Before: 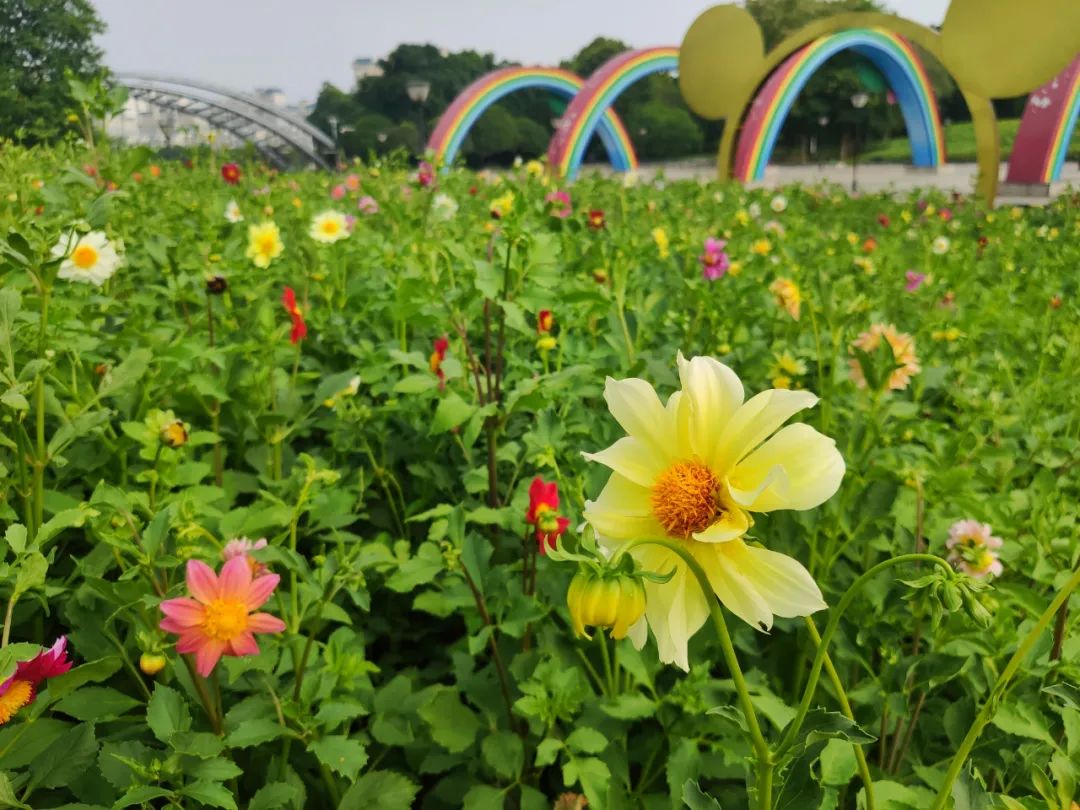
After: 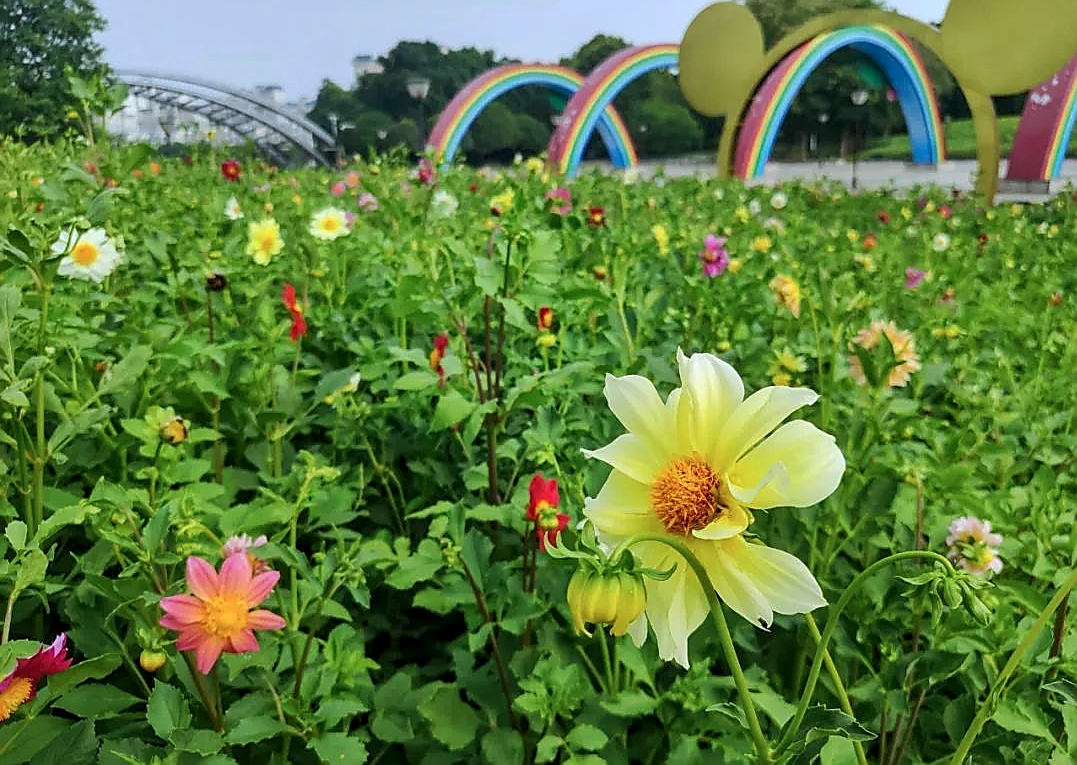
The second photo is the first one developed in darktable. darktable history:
sharpen: radius 1.4, amount 1.25, threshold 0.7
local contrast: on, module defaults
color calibration: x 0.37, y 0.382, temperature 4313.32 K
white balance: red 0.988, blue 1.017
crop: top 0.448%, right 0.264%, bottom 5.045%
